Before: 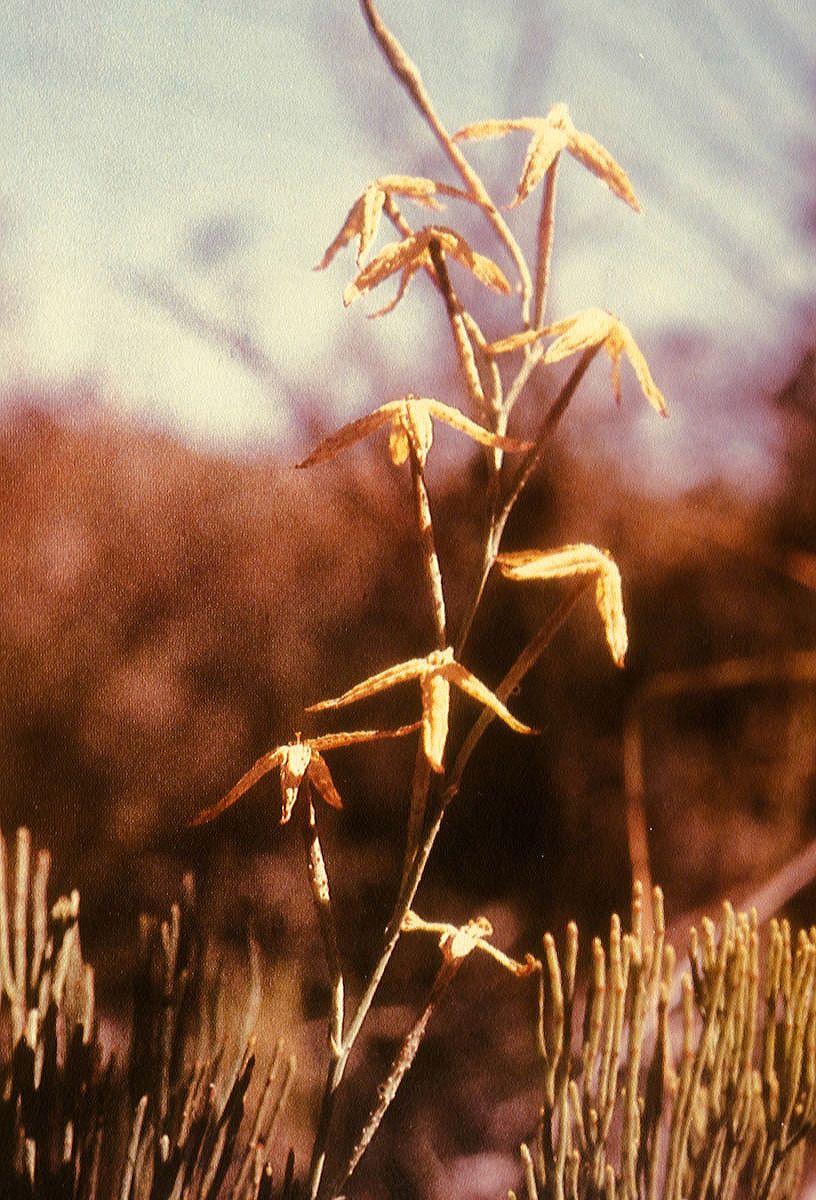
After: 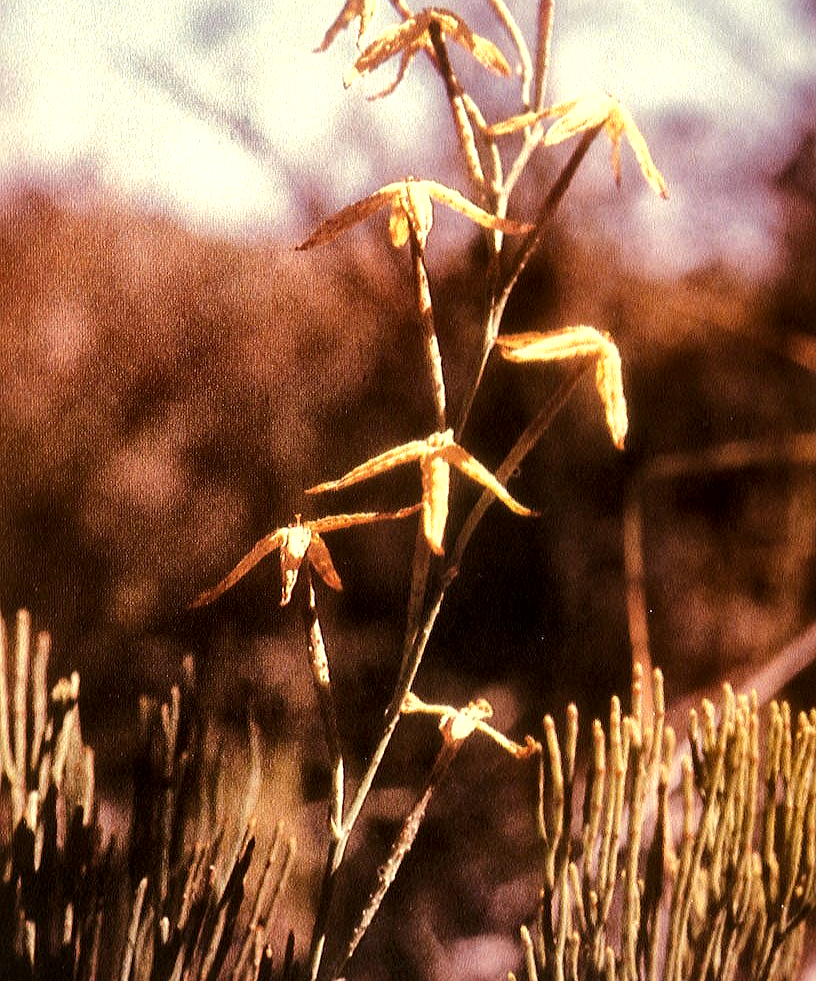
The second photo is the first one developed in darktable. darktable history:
exposure: compensate exposure bias true, compensate highlight preservation false
crop and rotate: top 18.17%
tone equalizer: -8 EV -0.402 EV, -7 EV -0.383 EV, -6 EV -0.347 EV, -5 EV -0.251 EV, -3 EV 0.227 EV, -2 EV 0.356 EV, -1 EV 0.372 EV, +0 EV 0.426 EV, edges refinement/feathering 500, mask exposure compensation -1.57 EV, preserve details no
local contrast: mode bilateral grid, contrast 20, coarseness 50, detail 150%, midtone range 0.2
